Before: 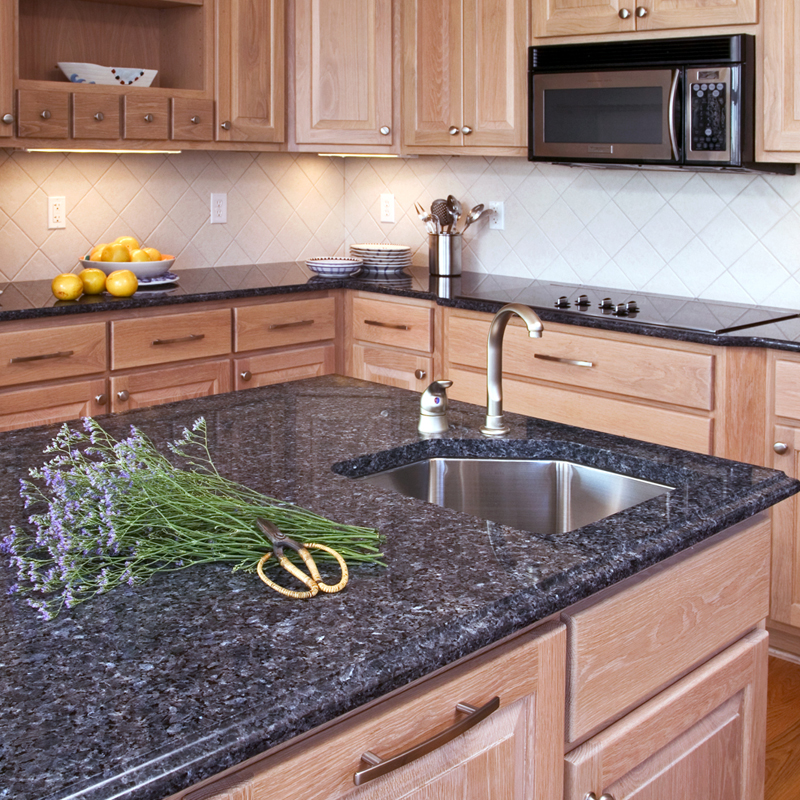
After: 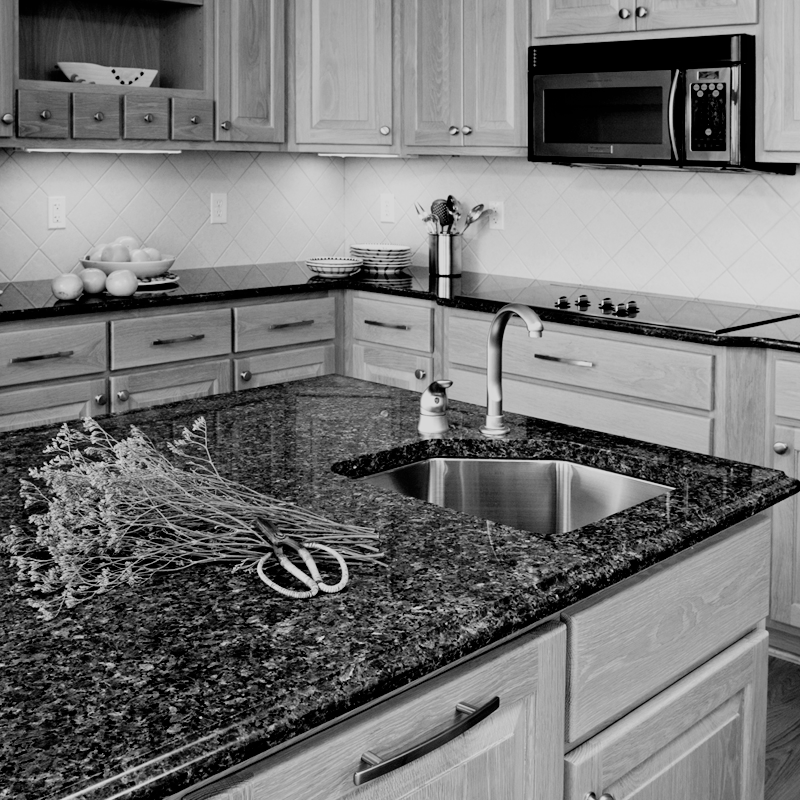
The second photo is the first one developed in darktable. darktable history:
monochrome: on, module defaults
filmic rgb: black relative exposure -2.85 EV, white relative exposure 4.56 EV, hardness 1.77, contrast 1.25, preserve chrominance no, color science v5 (2021)
